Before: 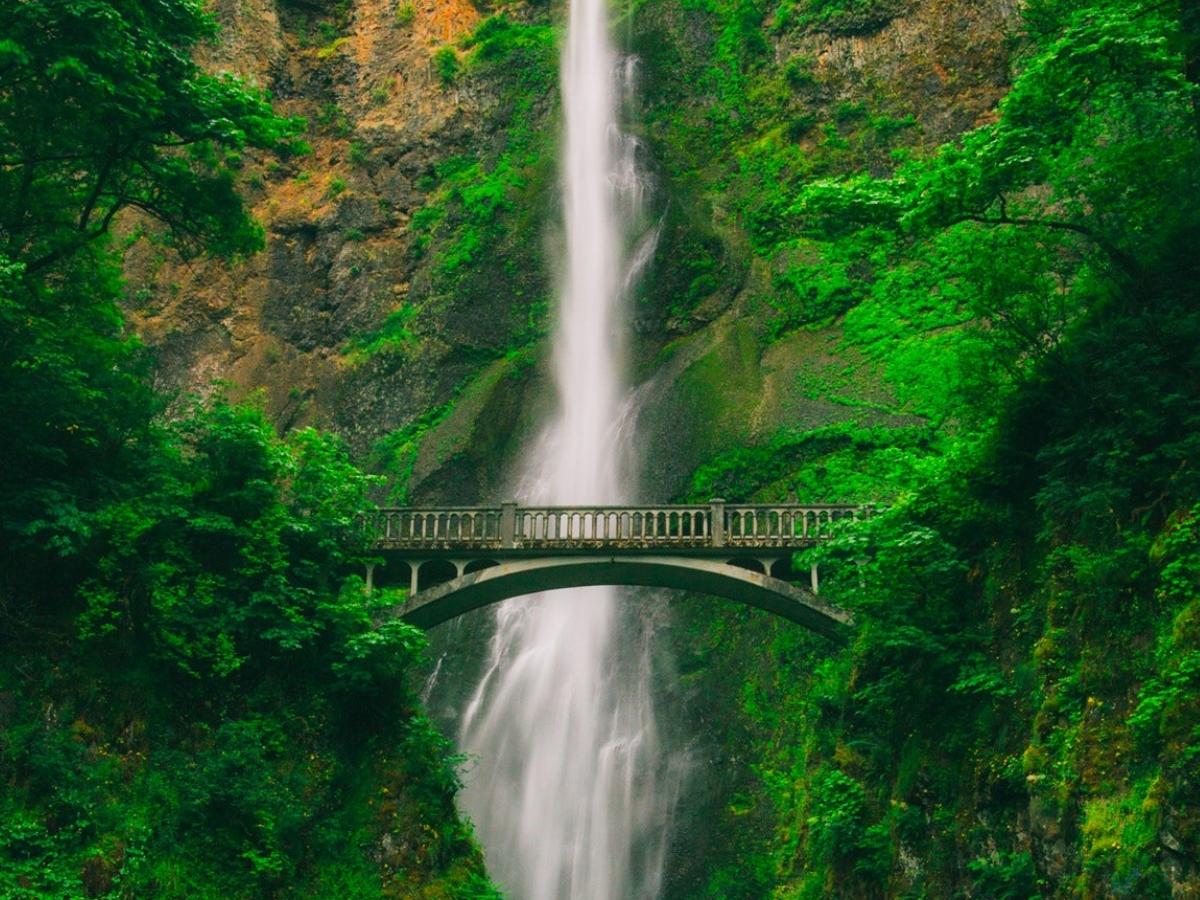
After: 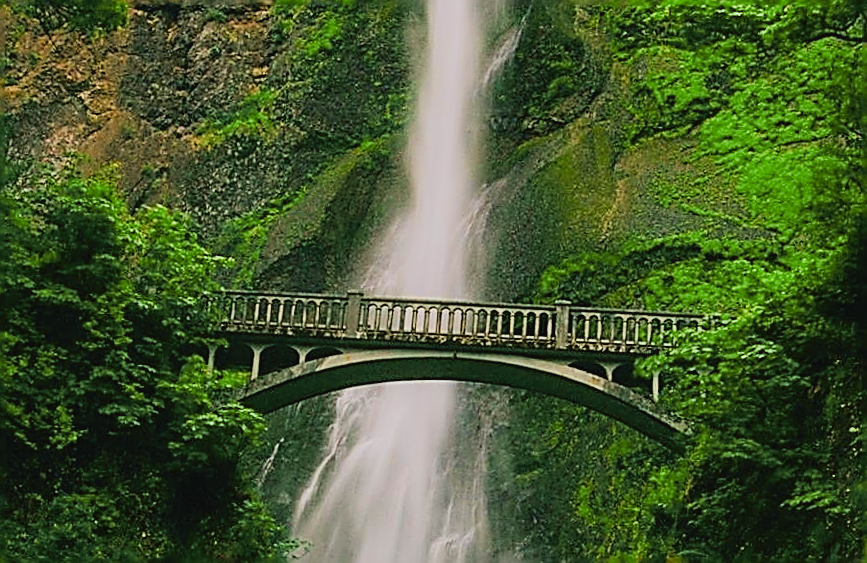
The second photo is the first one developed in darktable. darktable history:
filmic rgb: black relative exposure -7.65 EV, white relative exposure 4.56 EV, hardness 3.61
sharpen: amount 2
velvia: on, module defaults
crop and rotate: angle -3.37°, left 9.79%, top 20.73%, right 12.42%, bottom 11.82%
tone curve: curves: ch0 [(0, 0.024) (0.119, 0.146) (0.474, 0.485) (0.718, 0.739) (0.817, 0.839) (1, 0.998)]; ch1 [(0, 0) (0.377, 0.416) (0.439, 0.451) (0.477, 0.485) (0.501, 0.503) (0.538, 0.544) (0.58, 0.613) (0.664, 0.7) (0.783, 0.804) (1, 1)]; ch2 [(0, 0) (0.38, 0.405) (0.463, 0.456) (0.498, 0.497) (0.524, 0.535) (0.578, 0.576) (0.648, 0.665) (1, 1)], color space Lab, independent channels, preserve colors none
